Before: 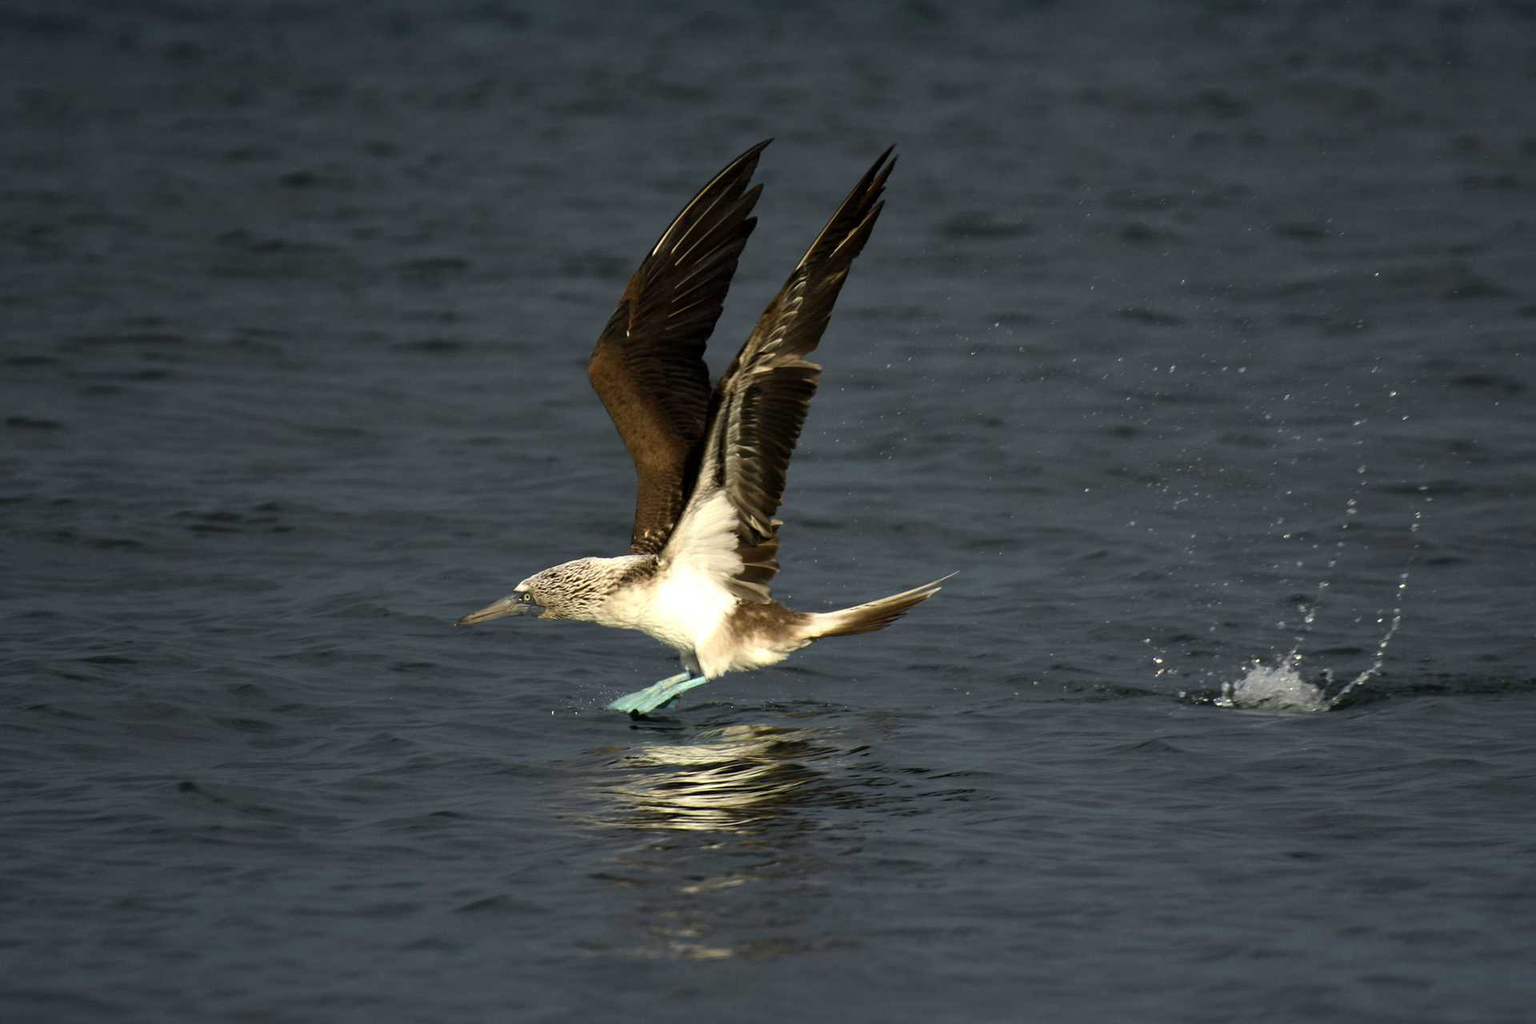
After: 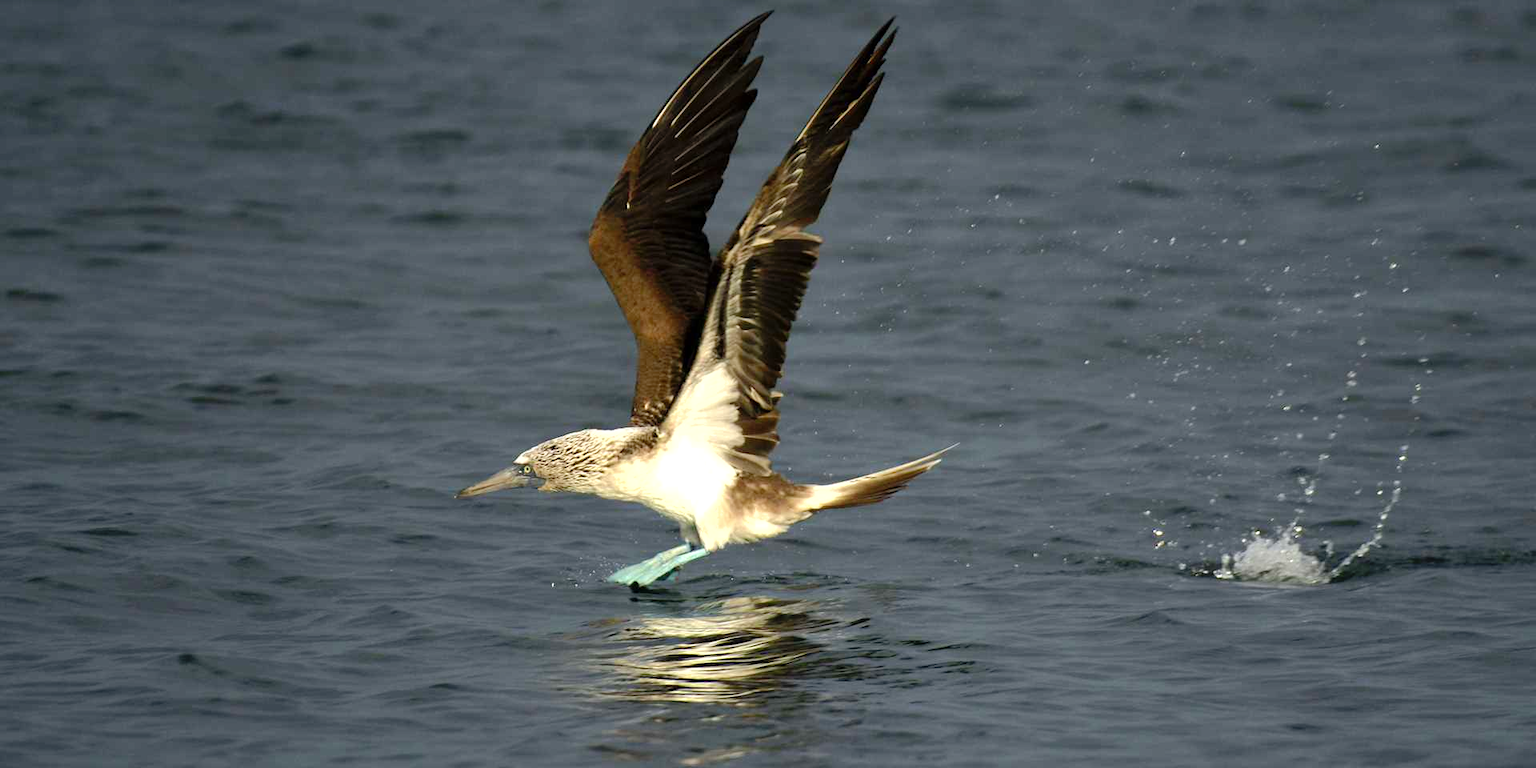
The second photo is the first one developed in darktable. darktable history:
tone curve: curves: ch0 [(0, 0) (0.004, 0.008) (0.077, 0.156) (0.169, 0.29) (0.774, 0.774) (0.988, 0.926)], color space Lab, linked channels, preserve colors none
crop and rotate: top 12.5%, bottom 12.5%
shadows and highlights: shadows 10, white point adjustment 1, highlights -40
tone equalizer: -8 EV -0.75 EV, -7 EV -0.7 EV, -6 EV -0.6 EV, -5 EV -0.4 EV, -3 EV 0.4 EV, -2 EV 0.6 EV, -1 EV 0.7 EV, +0 EV 0.75 EV, edges refinement/feathering 500, mask exposure compensation -1.57 EV, preserve details no
